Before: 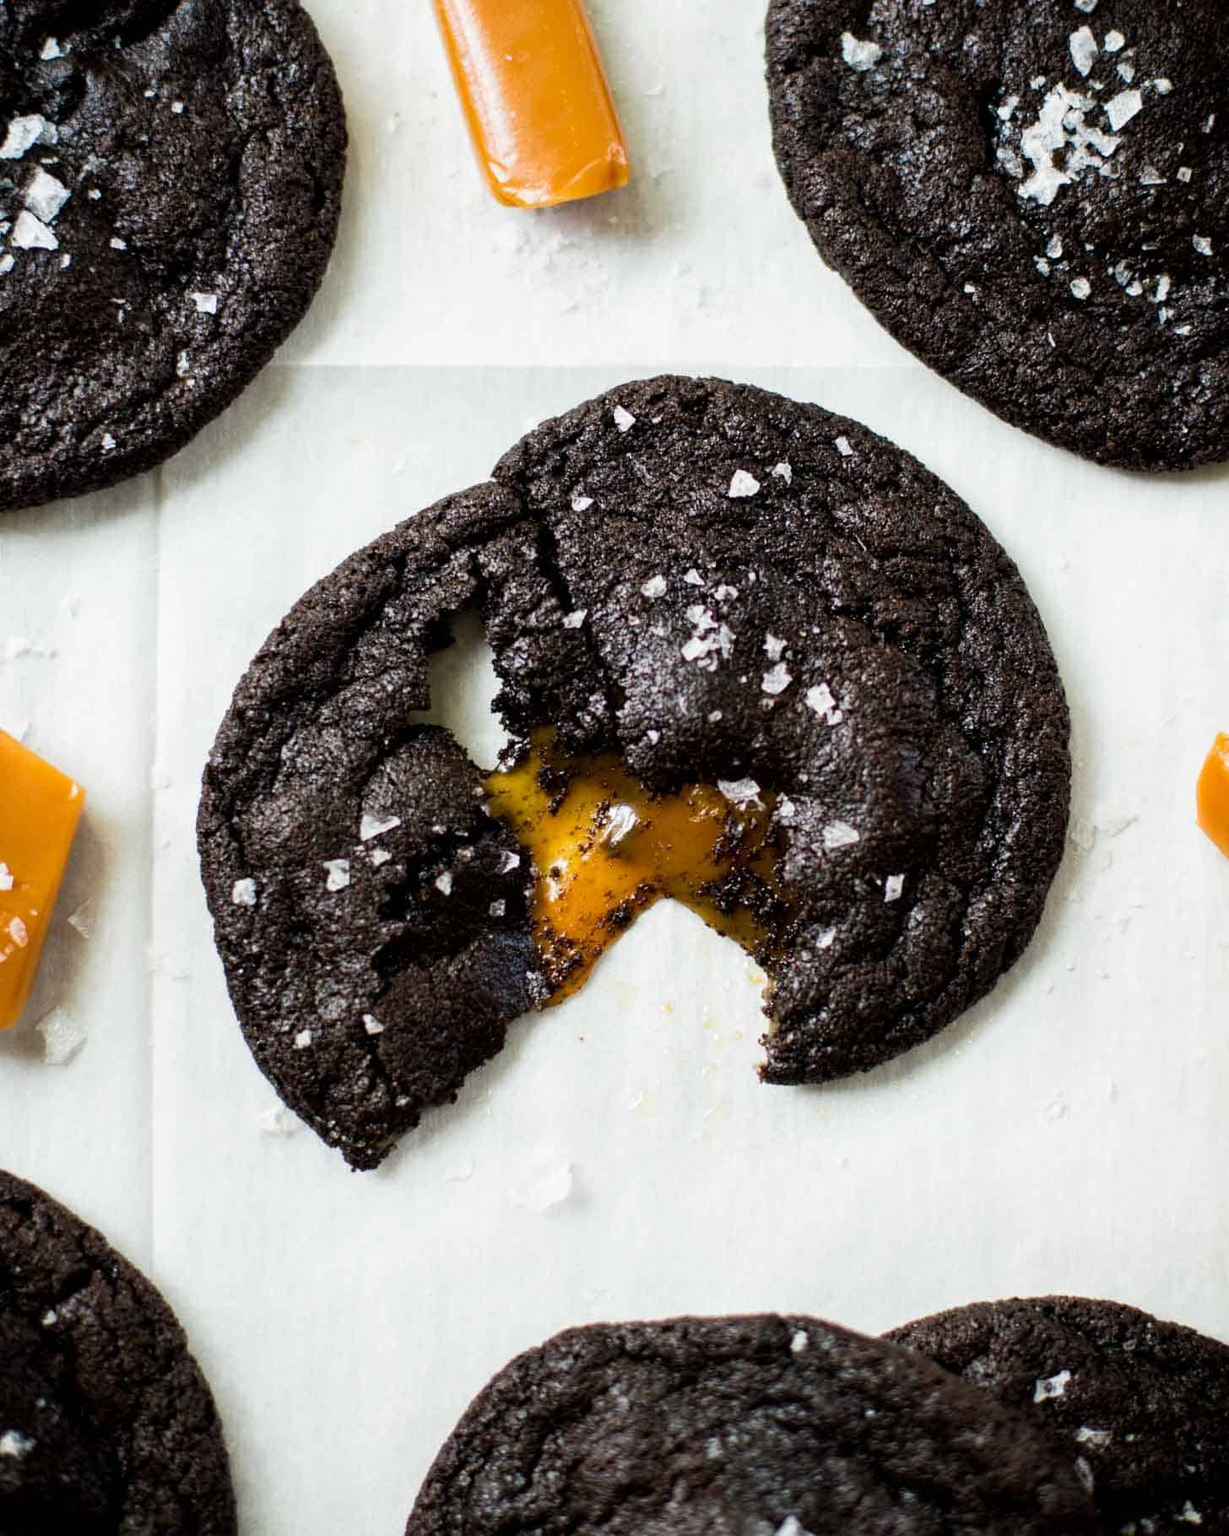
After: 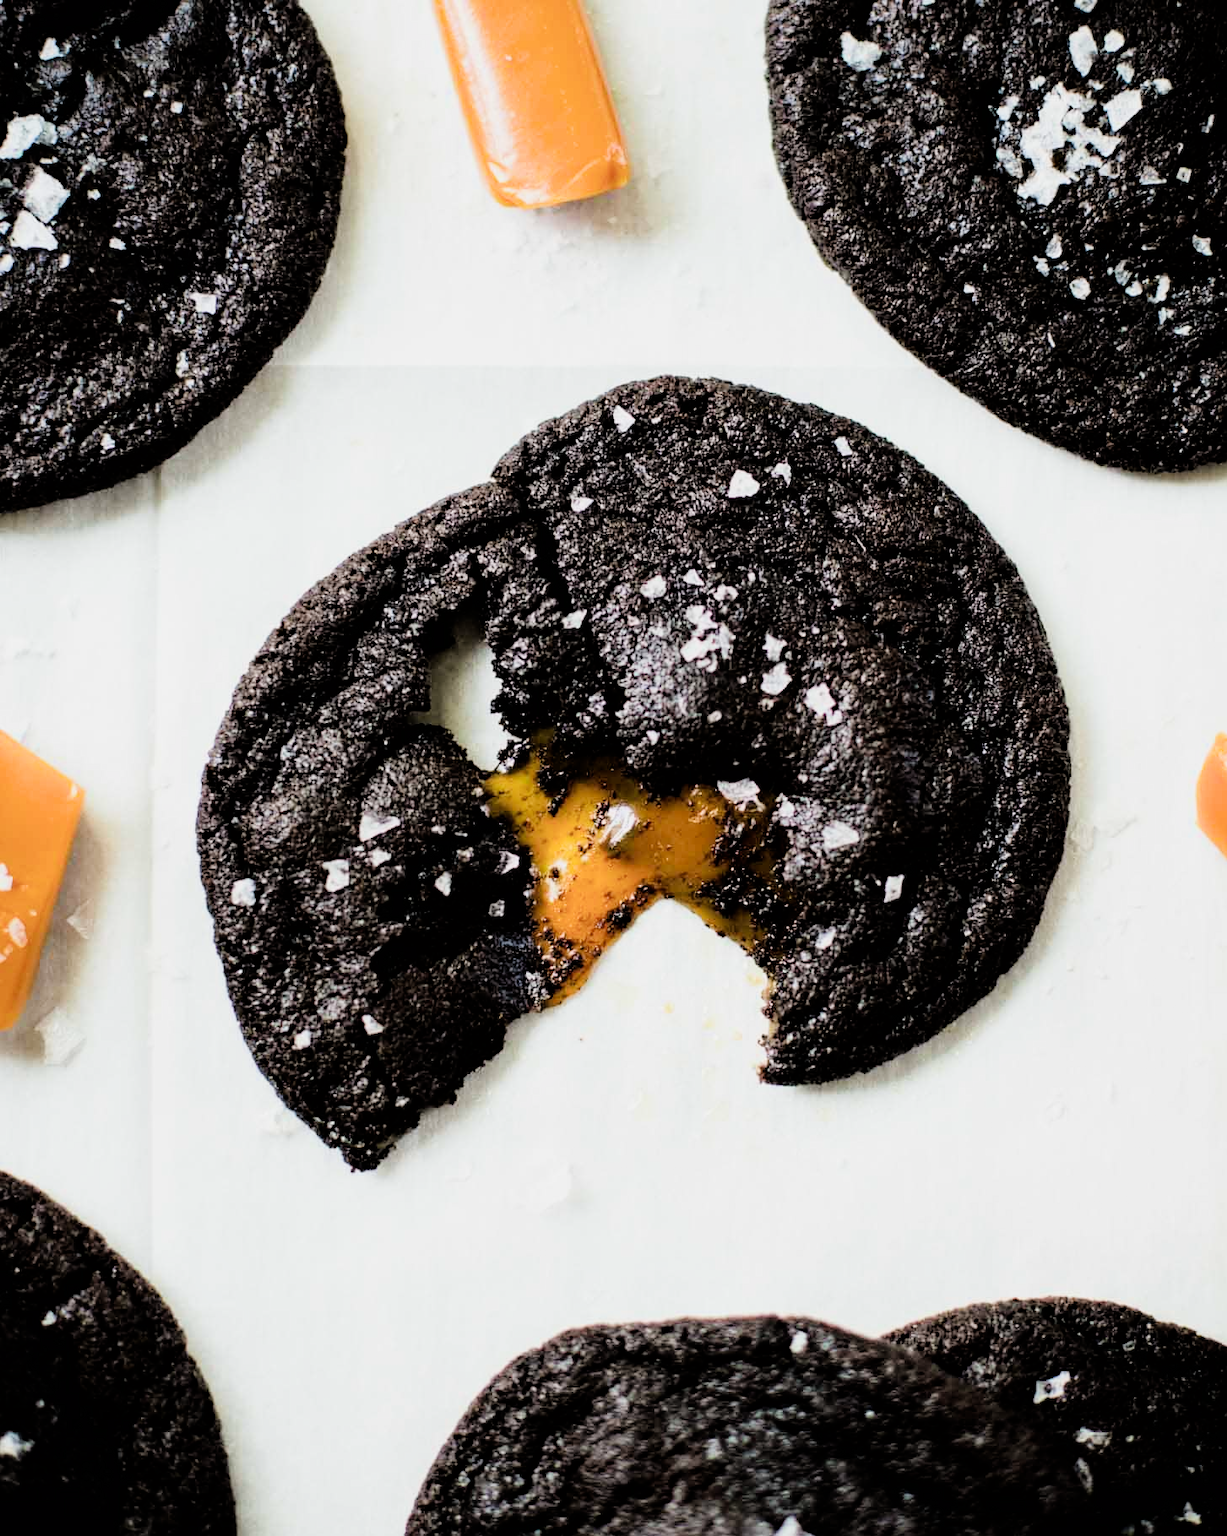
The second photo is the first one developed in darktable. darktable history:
exposure: compensate highlight preservation false
crop: left 0.082%
filmic rgb: black relative exposure -7.65 EV, white relative exposure 4.56 EV, hardness 3.61
tone equalizer: -8 EV -1.07 EV, -7 EV -0.973 EV, -6 EV -0.833 EV, -5 EV -0.615 EV, -3 EV 0.578 EV, -2 EV 0.889 EV, -1 EV 0.997 EV, +0 EV 1.06 EV, mask exposure compensation -0.5 EV
